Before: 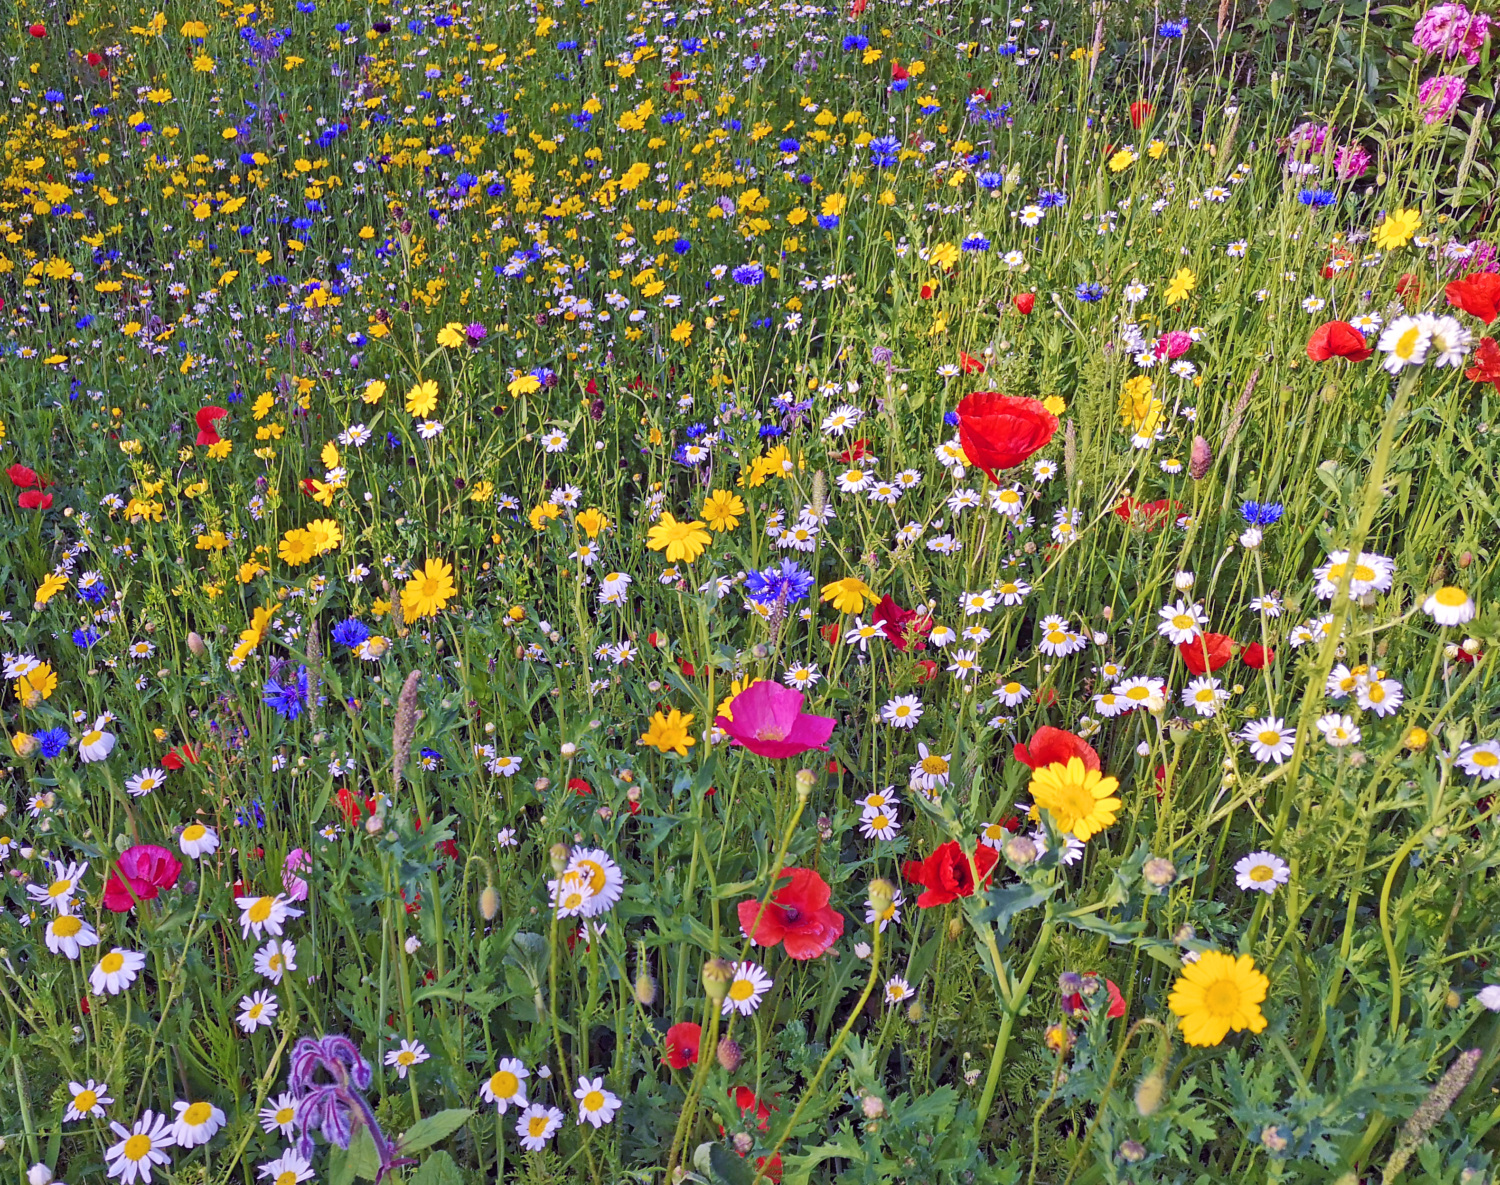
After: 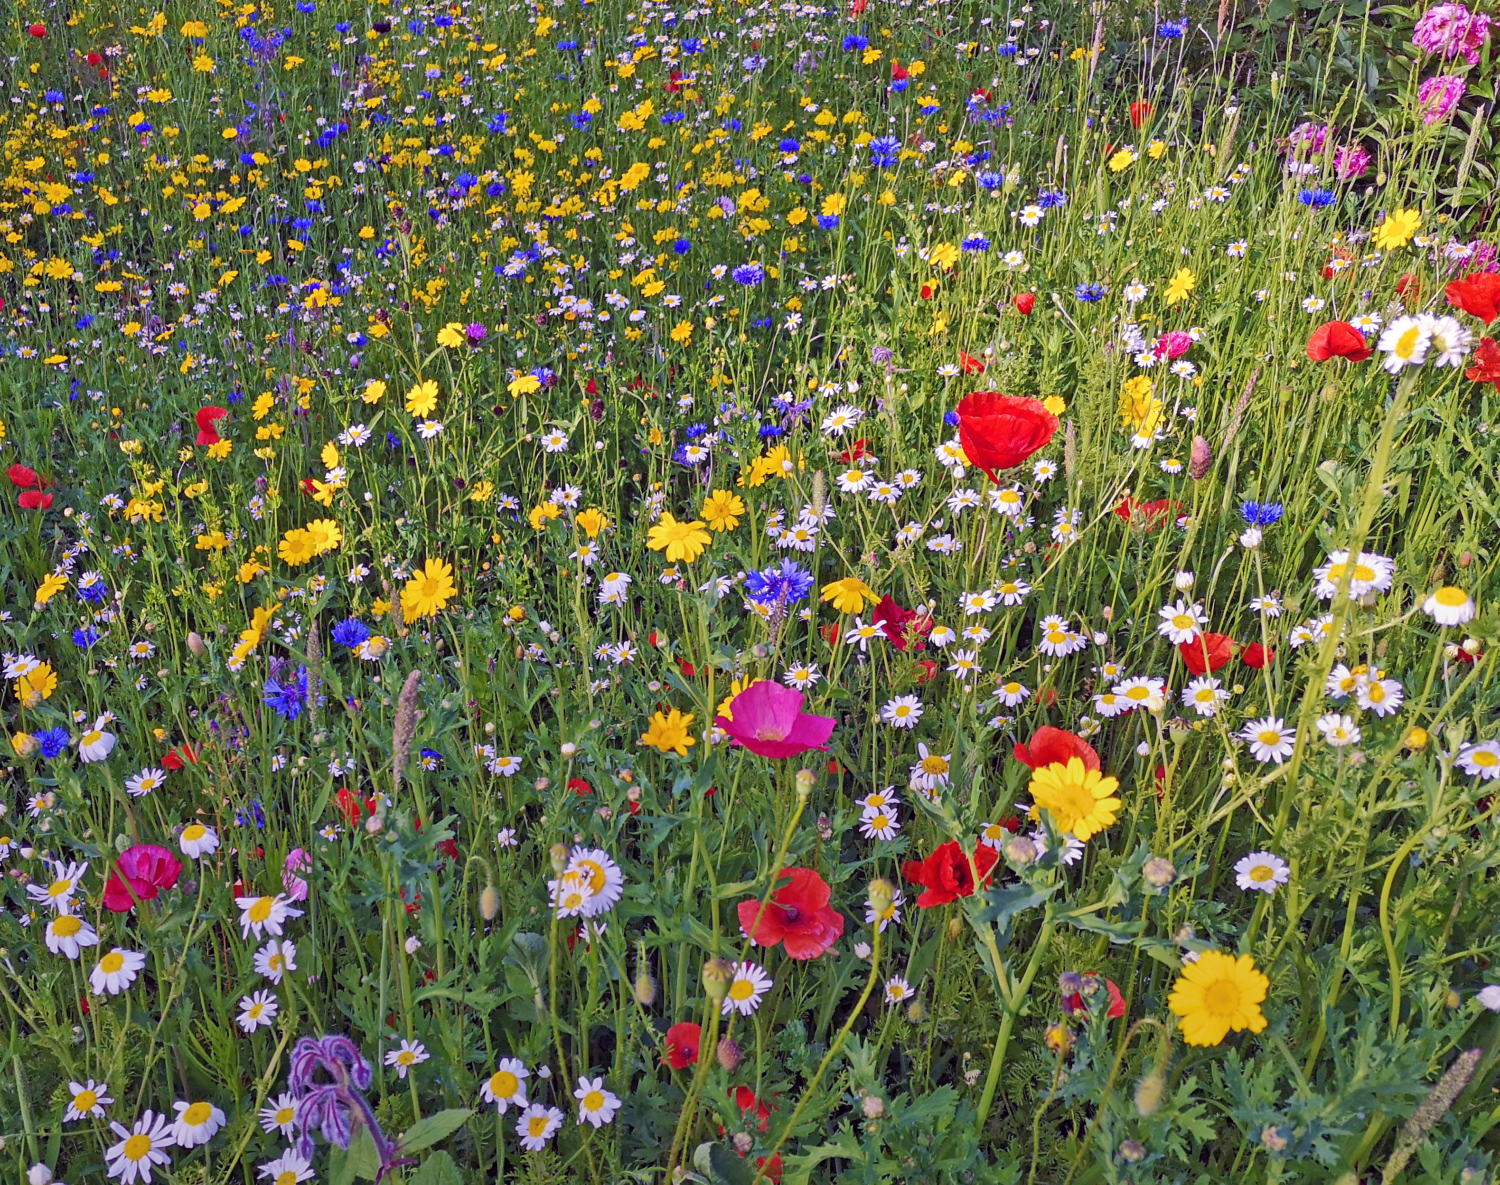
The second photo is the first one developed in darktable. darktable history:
graduated density: rotation -180°, offset 27.42
shadows and highlights: shadows 20.55, highlights -20.99, soften with gaussian
